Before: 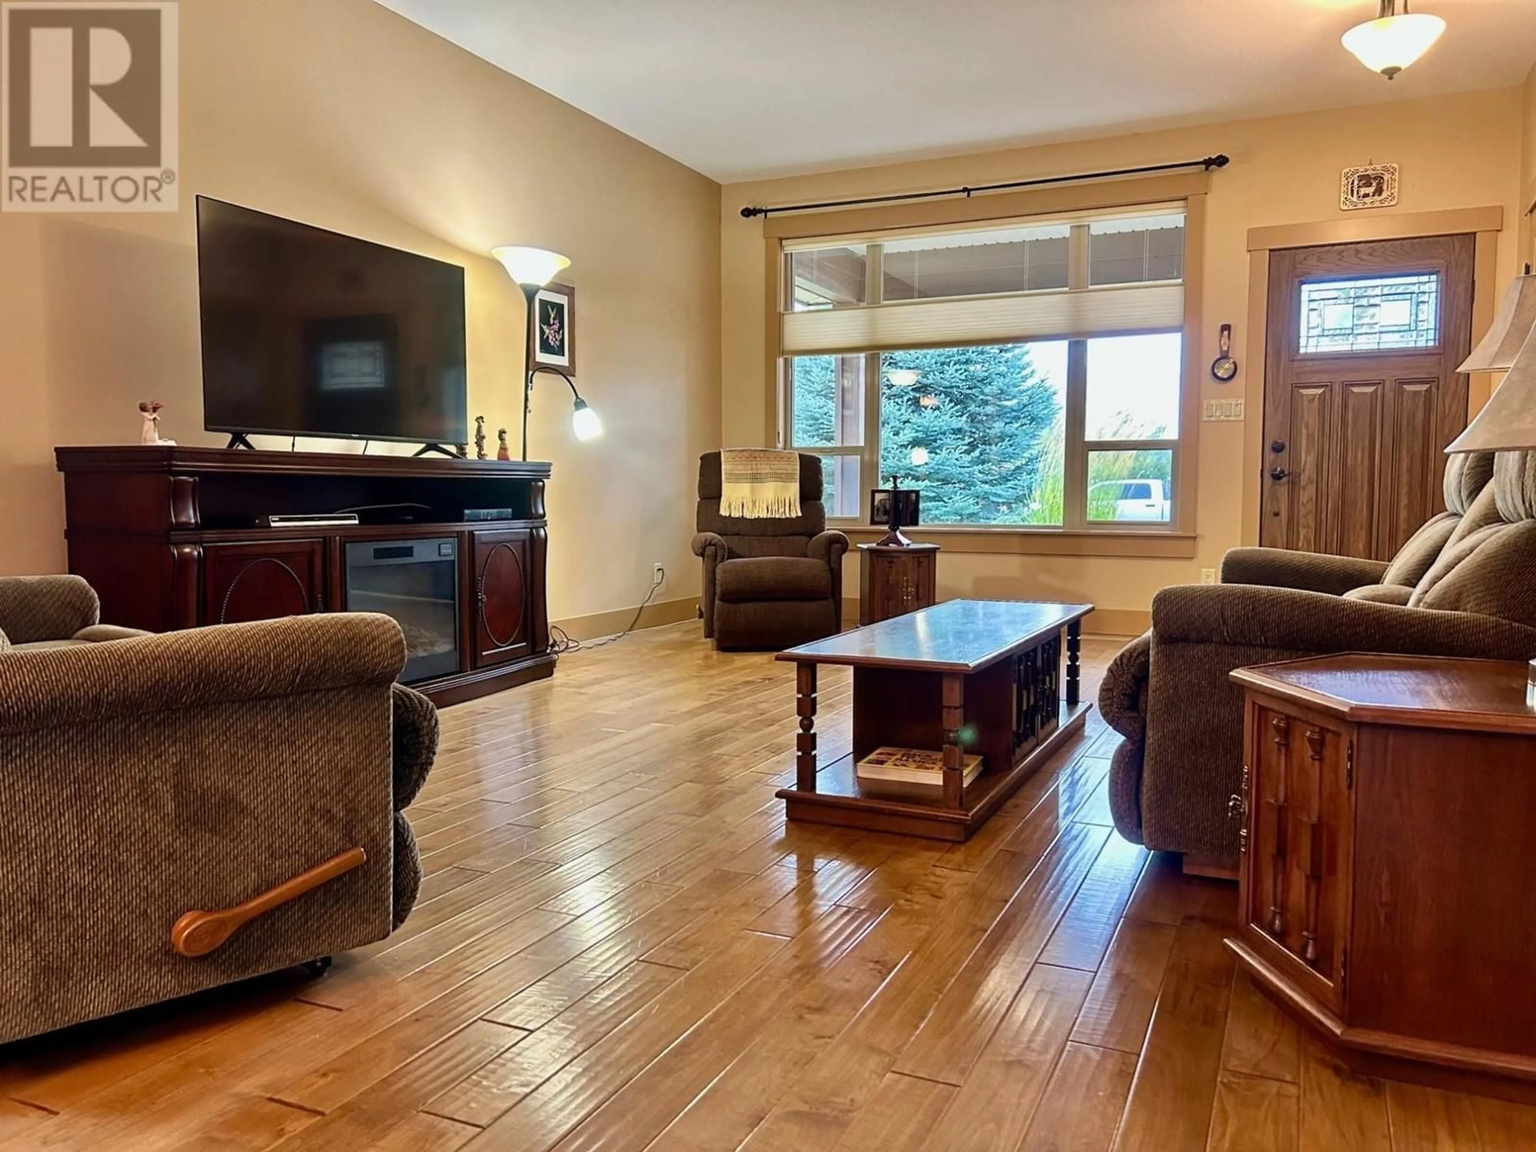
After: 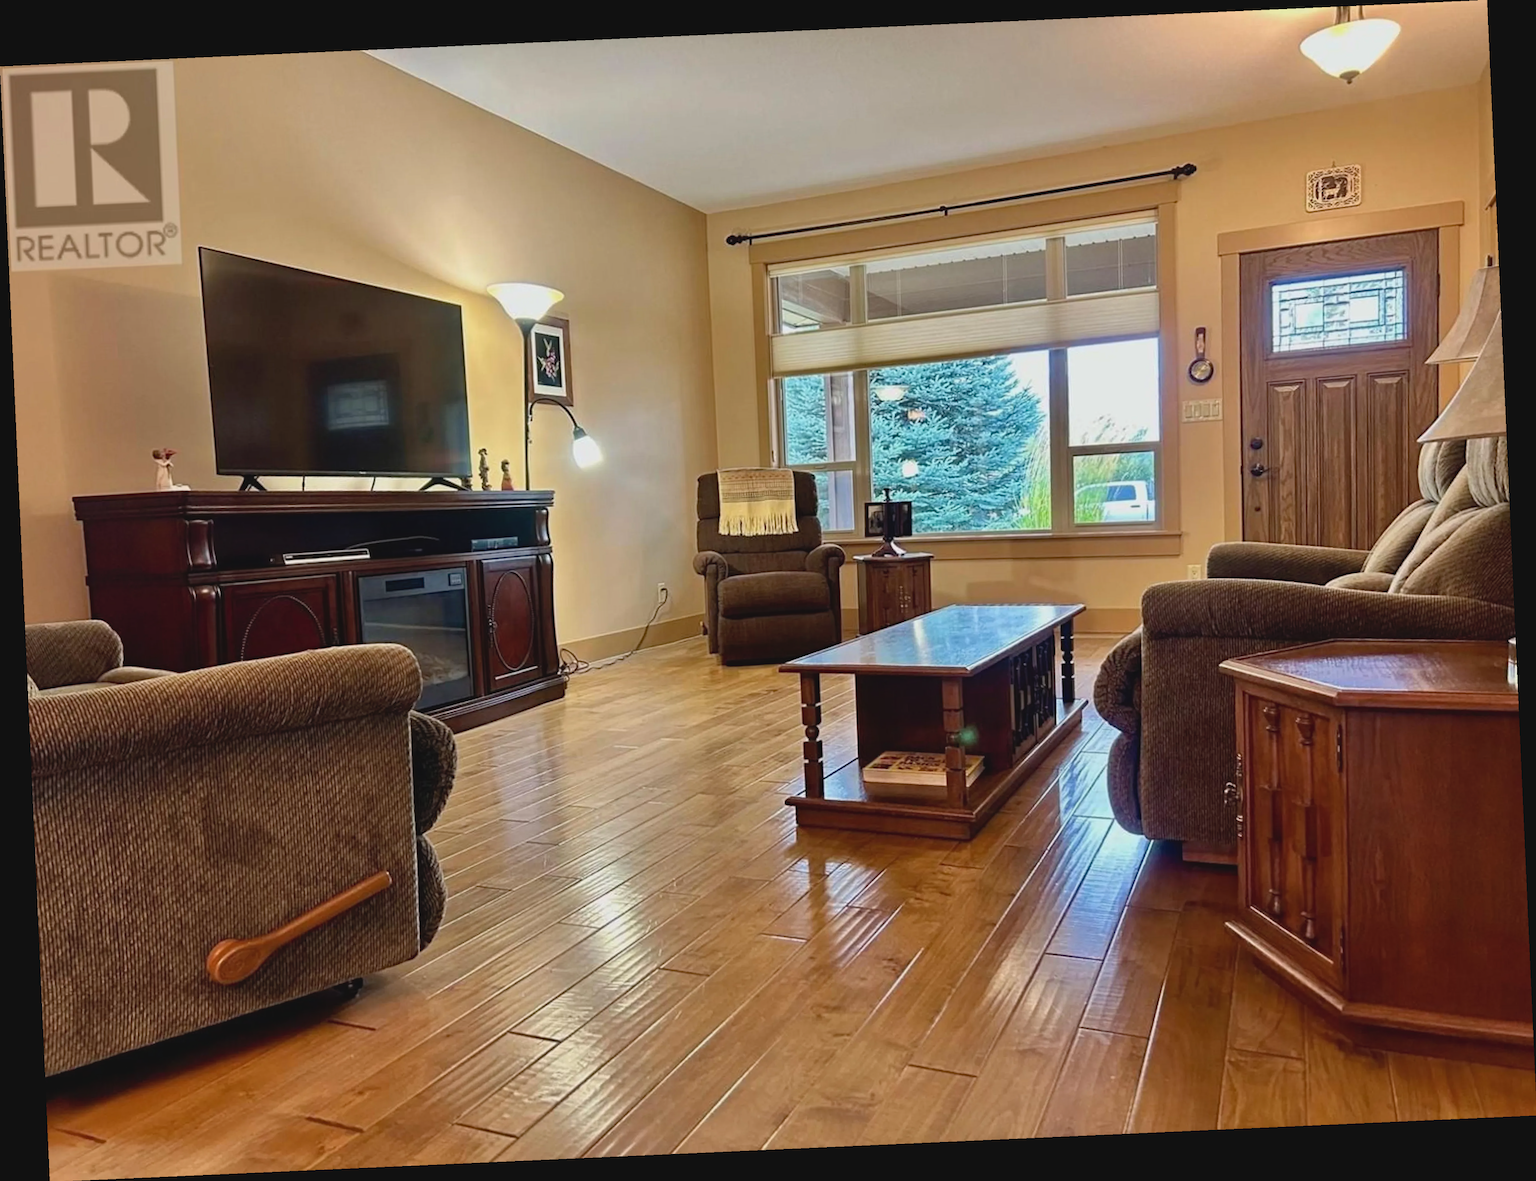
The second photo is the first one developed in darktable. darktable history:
rotate and perspective: rotation -2.56°, automatic cropping off
contrast brightness saturation: contrast -0.1, saturation -0.1
haze removal: compatibility mode true, adaptive false
